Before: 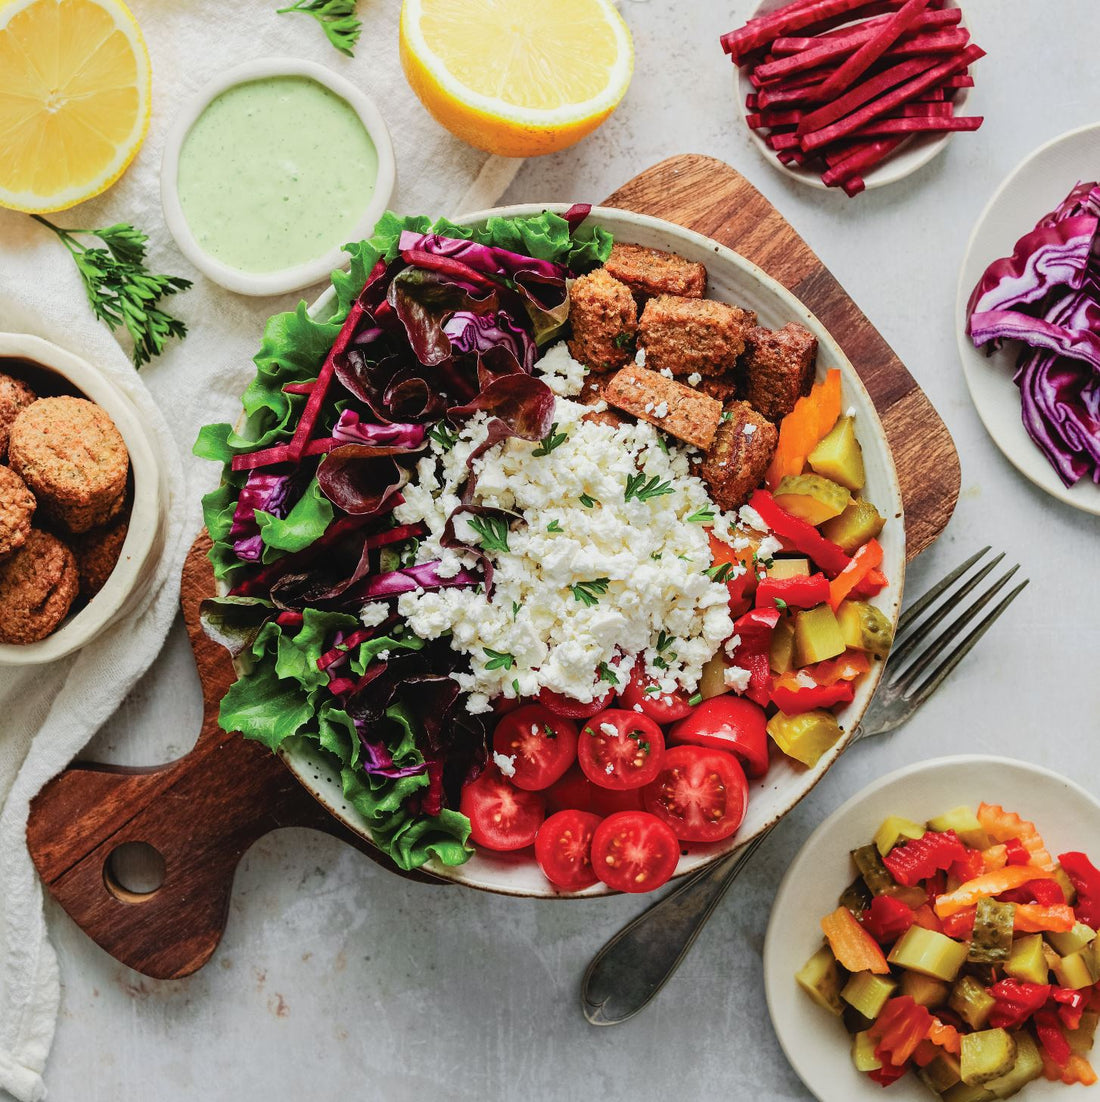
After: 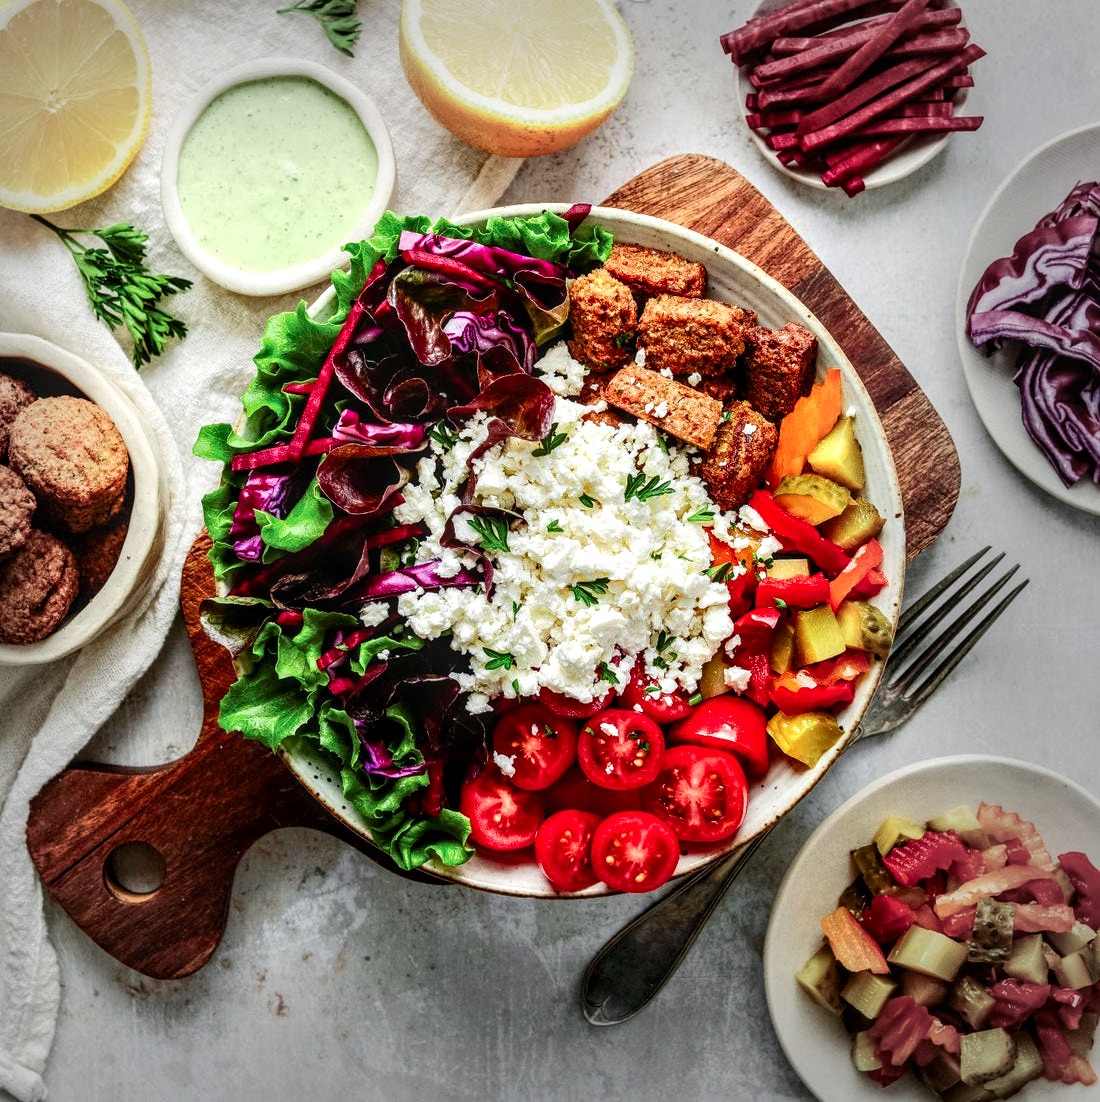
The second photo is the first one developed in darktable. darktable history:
local contrast: detail 140%
contrast brightness saturation: contrast 0.093, saturation 0.277
color balance rgb: perceptual saturation grading › global saturation 0.601%, perceptual saturation grading › highlights -30.164%, perceptual saturation grading › shadows 20.402%, perceptual brilliance grading › highlights 12.923%, perceptual brilliance grading › mid-tones 8.352%, perceptual brilliance grading › shadows -16.711%, global vibrance 20%
vignetting: fall-off start 52.69%, center (-0.117, -0.009), automatic ratio true, width/height ratio 1.313, shape 0.222, dithering 8-bit output
